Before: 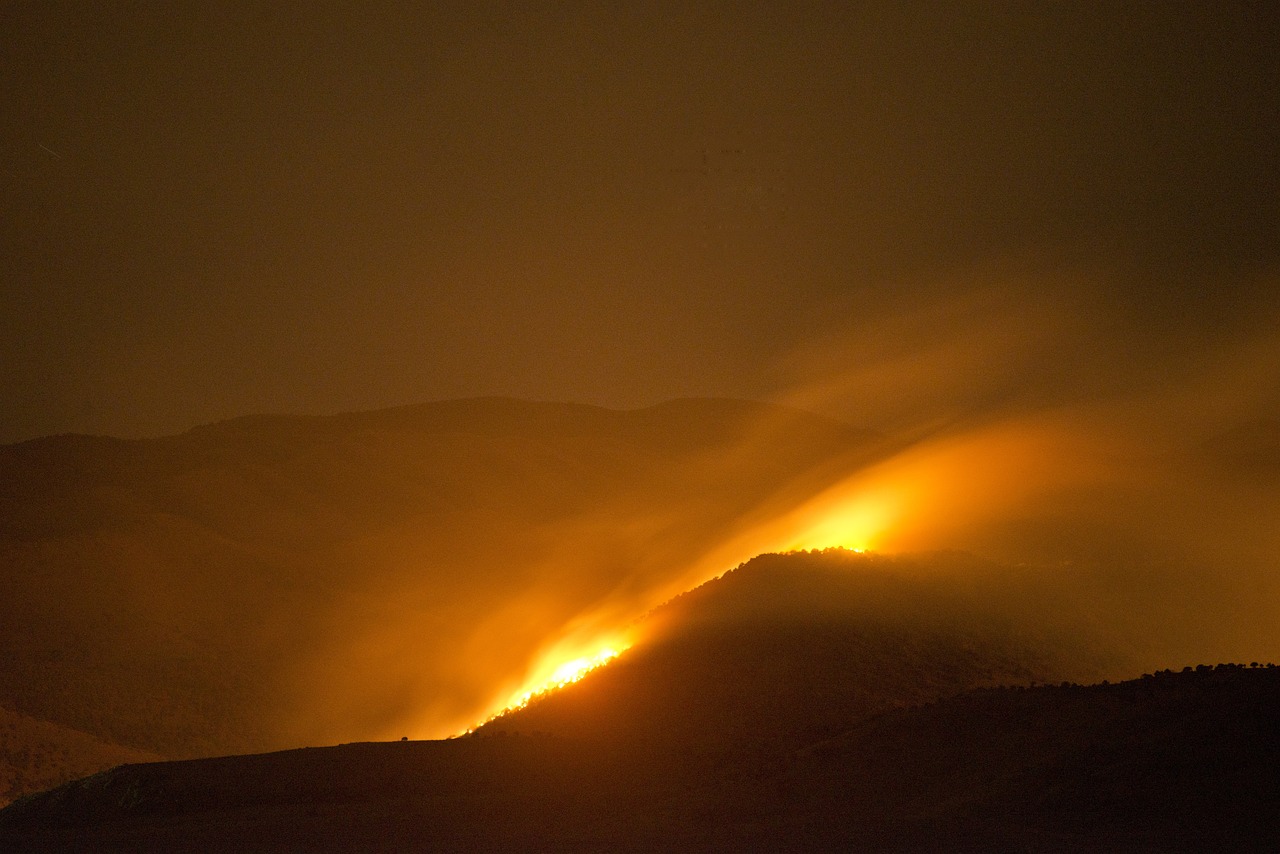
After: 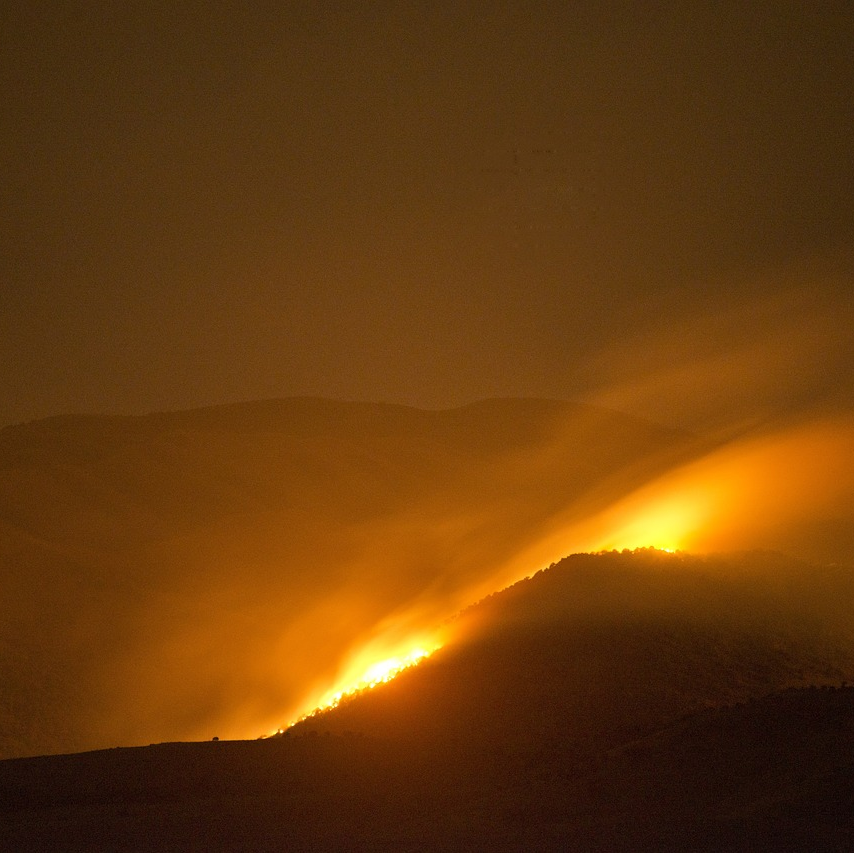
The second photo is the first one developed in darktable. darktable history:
sharpen: radius 5.308, amount 0.312, threshold 26.246
crop and rotate: left 14.831%, right 18.431%
